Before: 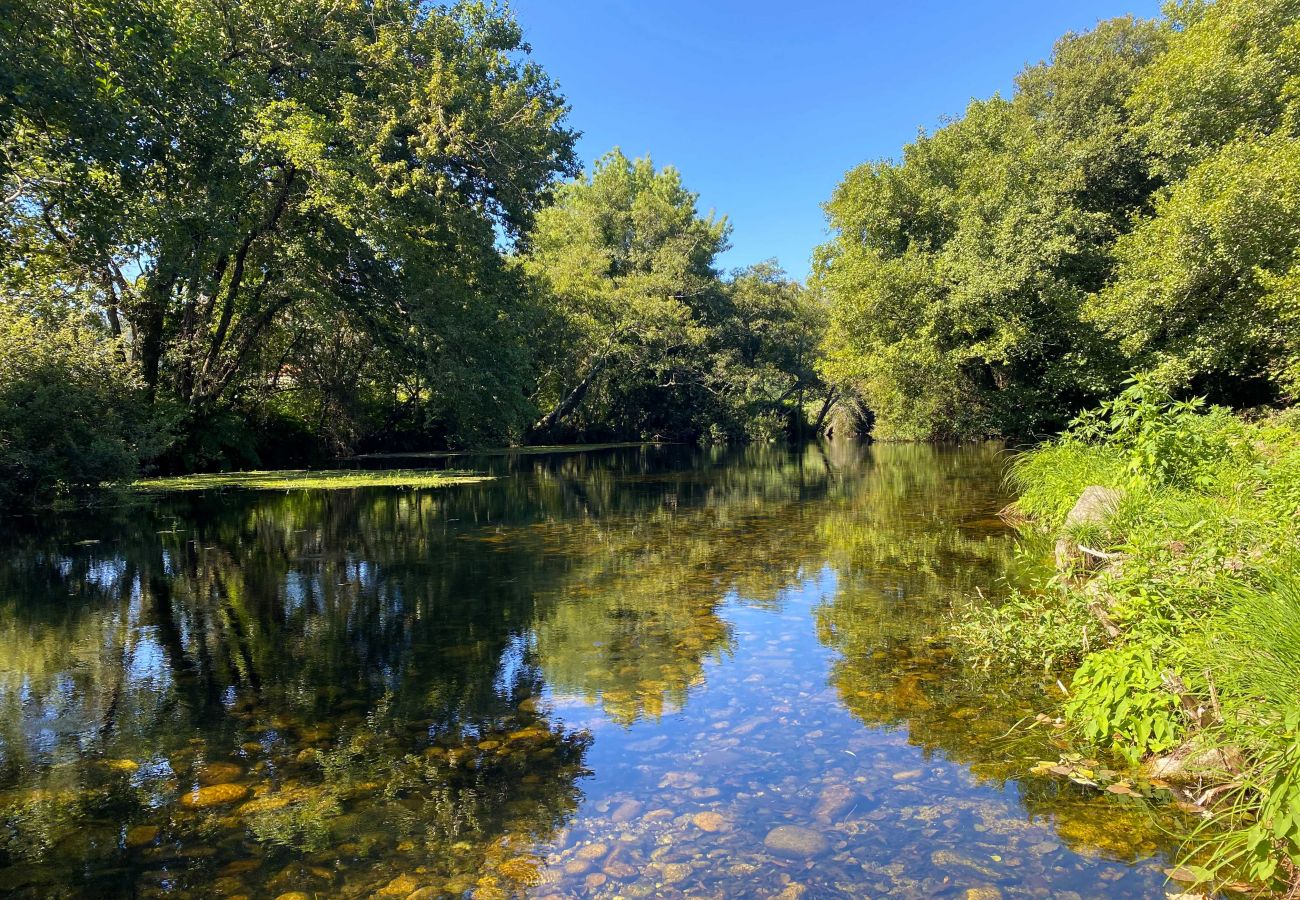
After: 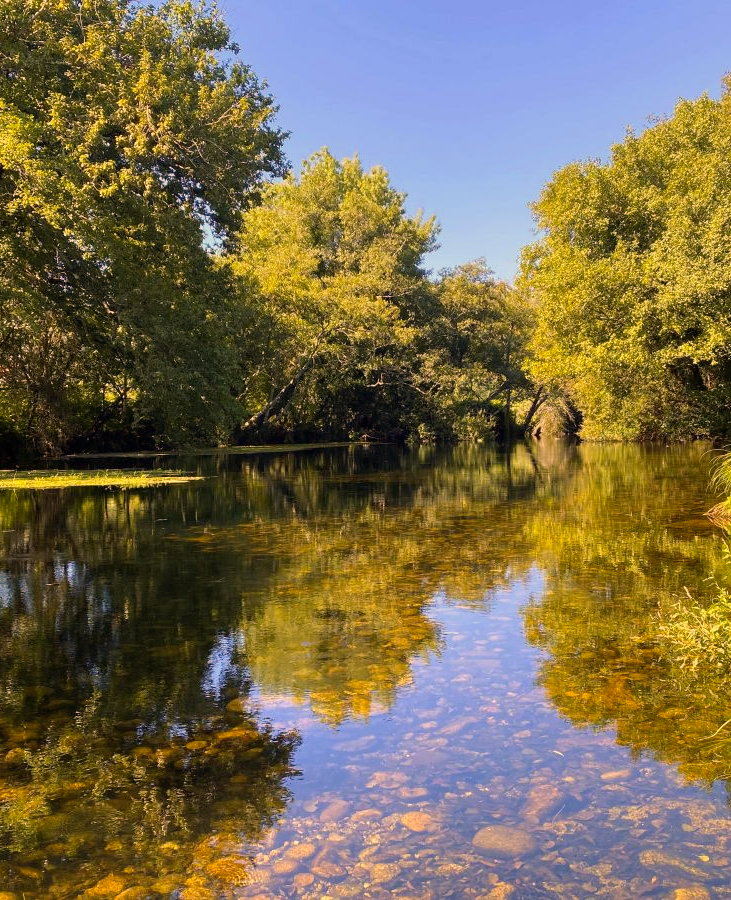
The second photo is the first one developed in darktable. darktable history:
color balance rgb: shadows lift › luminance -5%, shadows lift › chroma 1.1%, shadows lift › hue 219°, power › luminance 10%, power › chroma 2.83%, power › hue 60°, highlights gain › chroma 4.52%, highlights gain › hue 33.33°, saturation formula JzAzBz (2021)
crop and rotate: left 22.516%, right 21.234%
